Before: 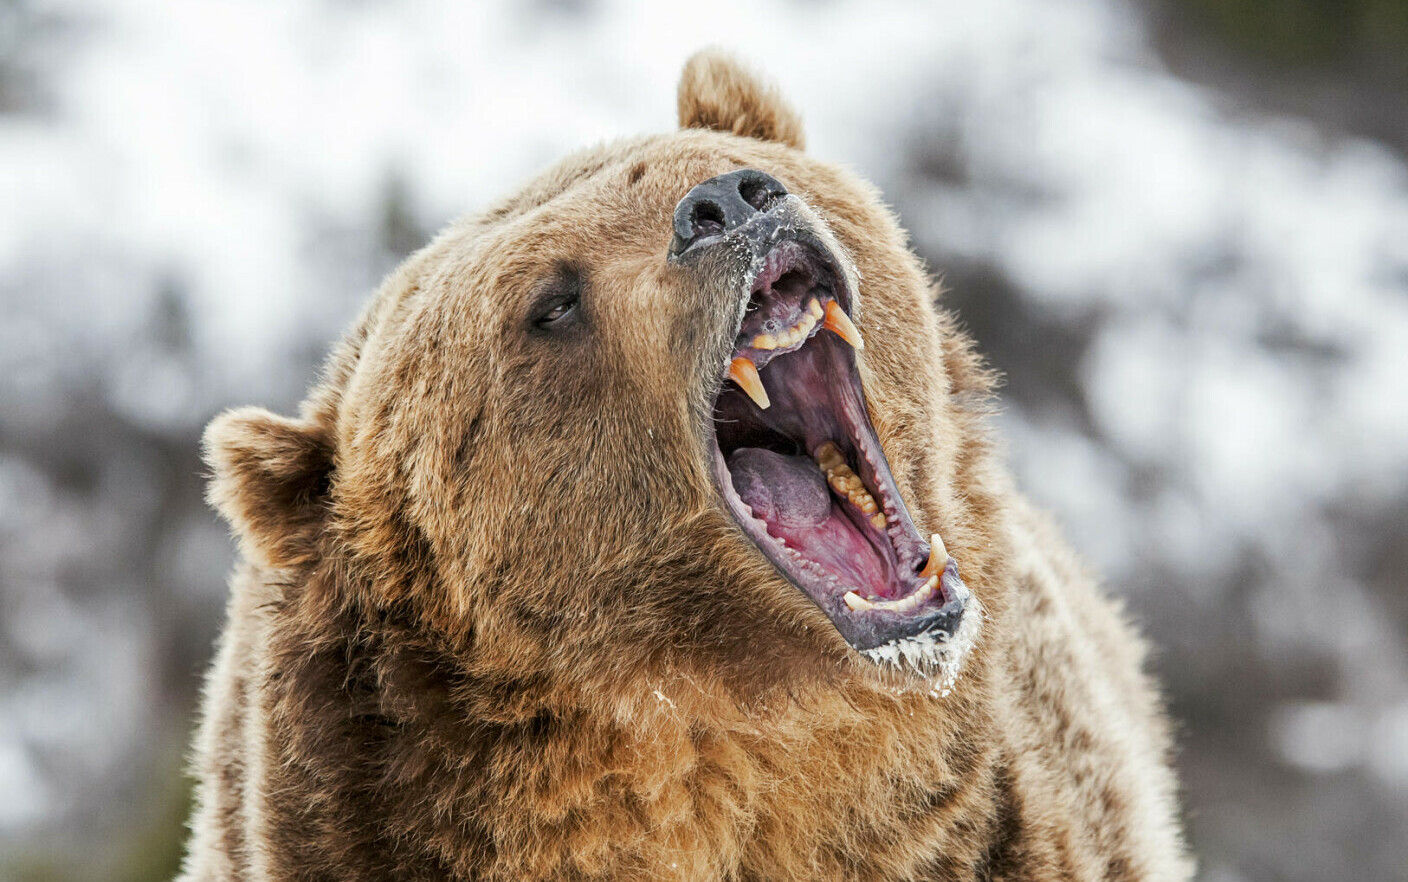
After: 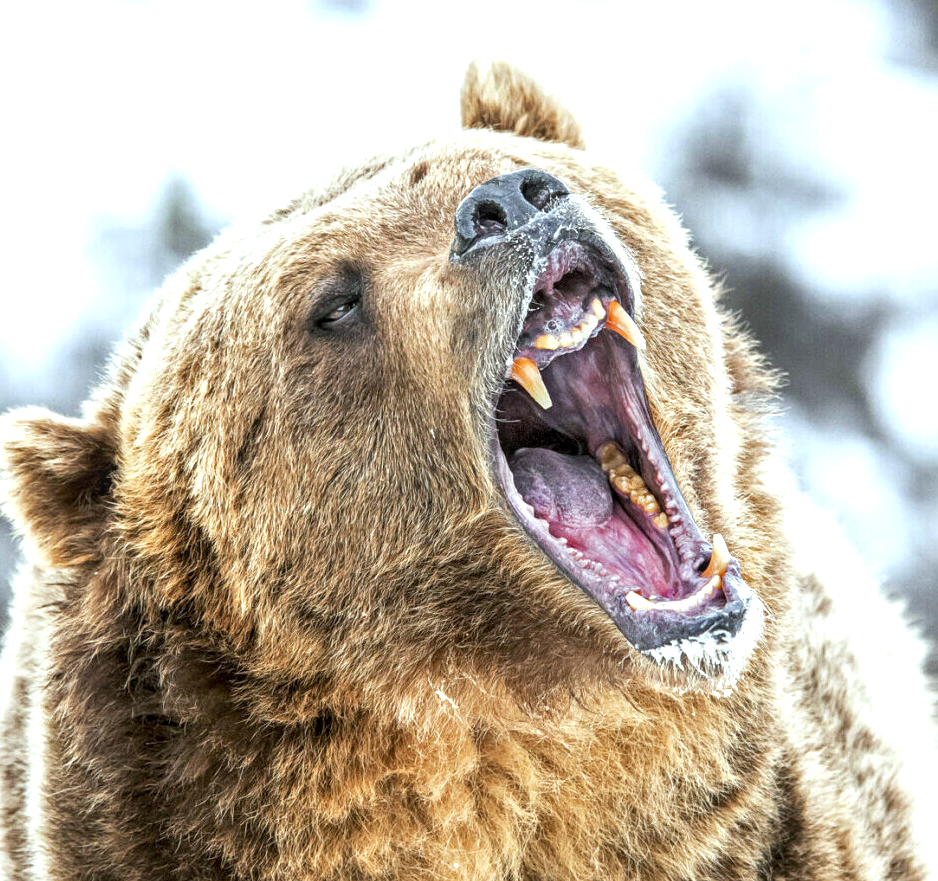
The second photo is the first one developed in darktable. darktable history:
crop and rotate: left 15.546%, right 17.787%
exposure: exposure 0.785 EV, compensate highlight preservation false
local contrast: on, module defaults
white balance: red 0.925, blue 1.046
